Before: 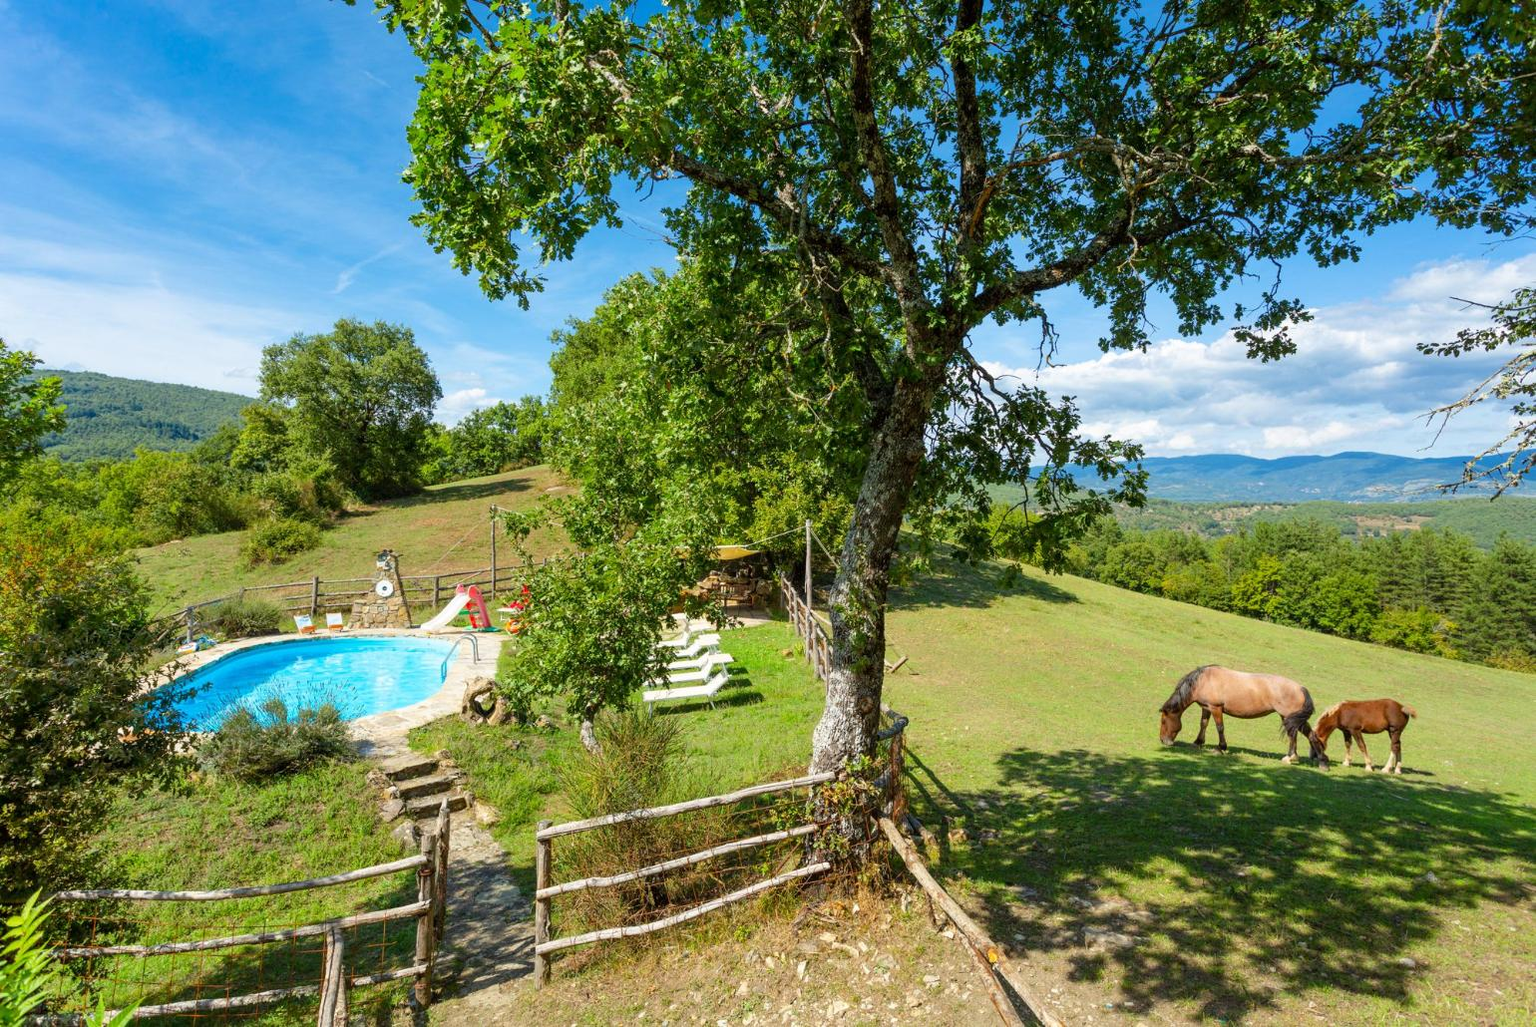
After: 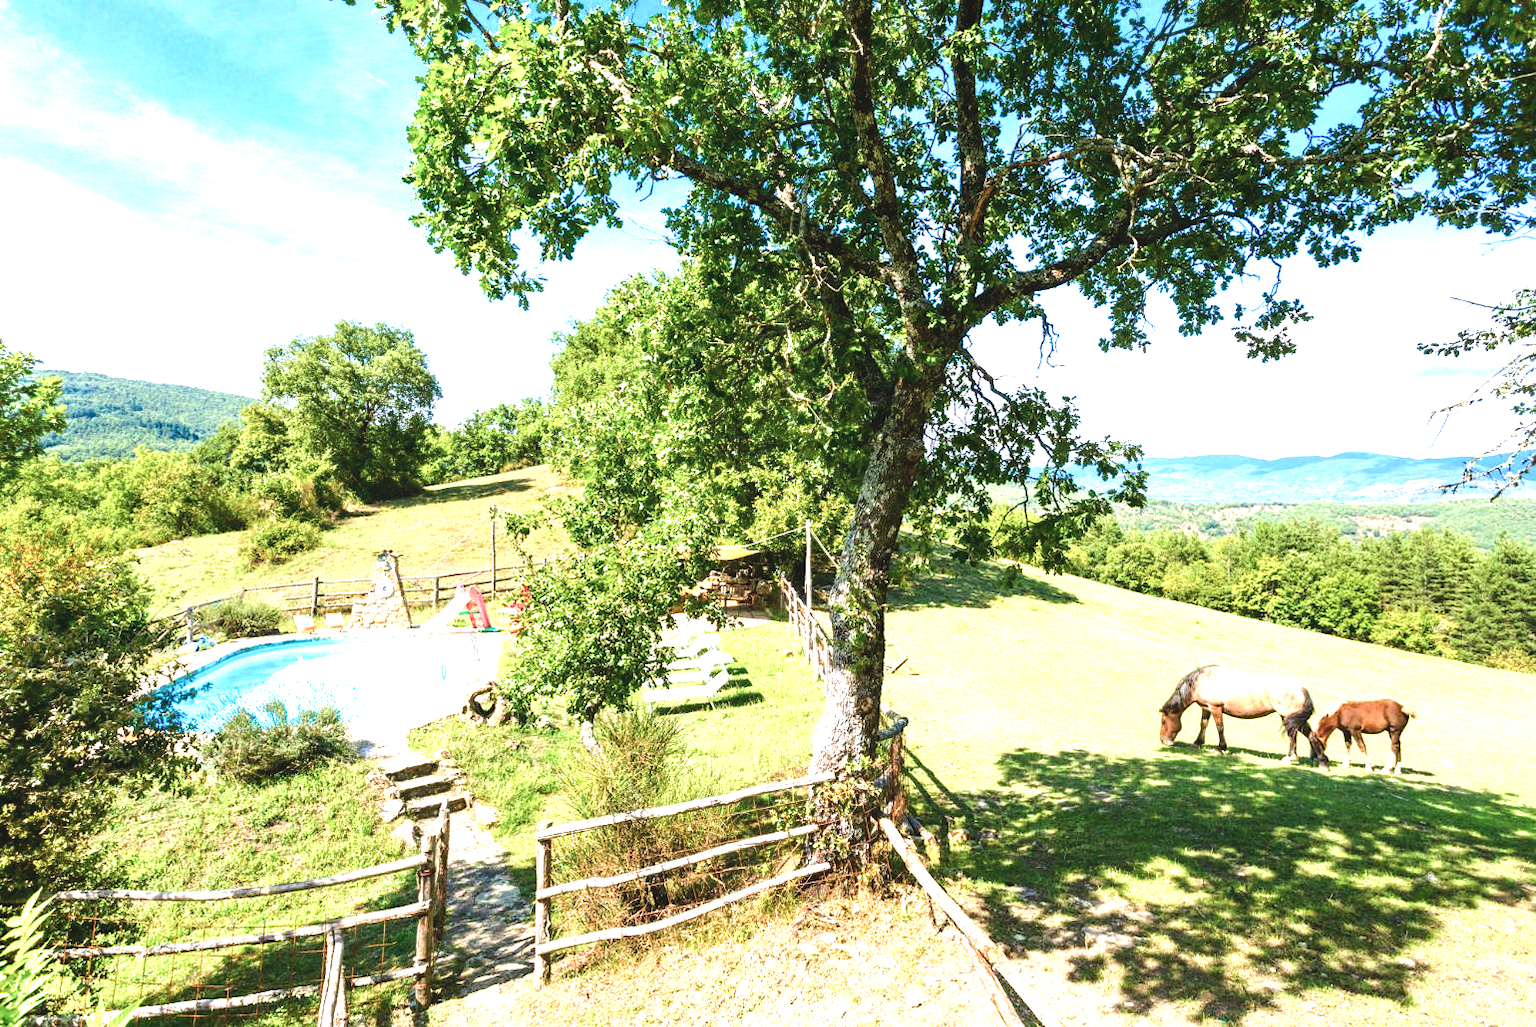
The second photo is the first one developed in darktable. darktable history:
exposure: black level correction -0.005, exposure 1.002 EV, compensate highlight preservation false
velvia: strength 21.76%
color balance rgb: shadows lift › chroma 2%, shadows lift › hue 135.47°, highlights gain › chroma 2%, highlights gain › hue 291.01°, global offset › luminance 0.5%, perceptual saturation grading › global saturation -10.8%, perceptual saturation grading › highlights -26.83%, perceptual saturation grading › shadows 21.25%, perceptual brilliance grading › highlights 17.77%, perceptual brilliance grading › mid-tones 31.71%, perceptual brilliance grading › shadows -31.01%, global vibrance 24.91%
